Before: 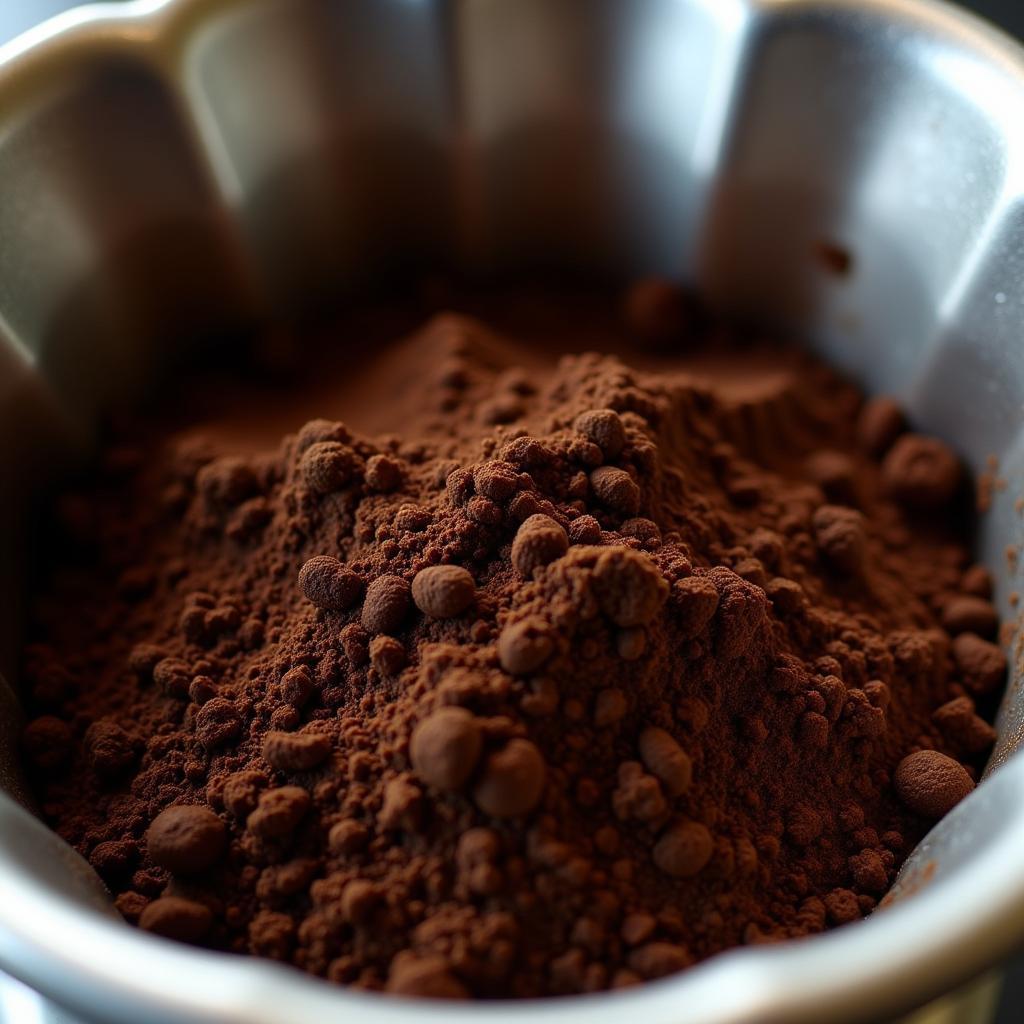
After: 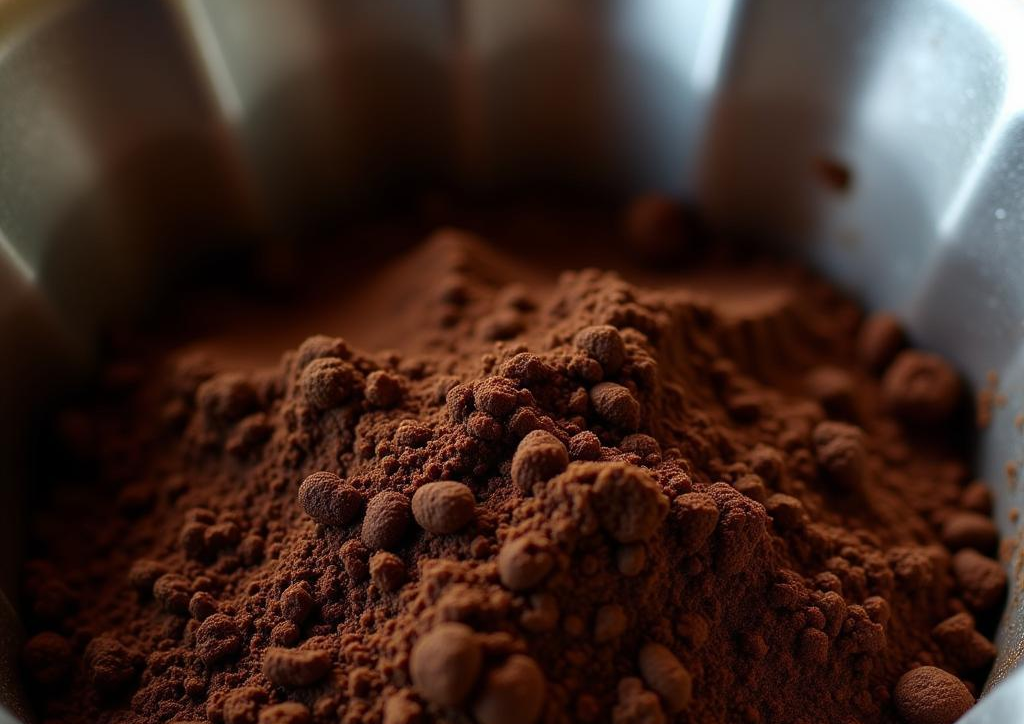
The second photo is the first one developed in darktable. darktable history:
crop and rotate: top 8.293%, bottom 20.996%
tone equalizer: on, module defaults
color correction: highlights a* 0.003, highlights b* -0.283
